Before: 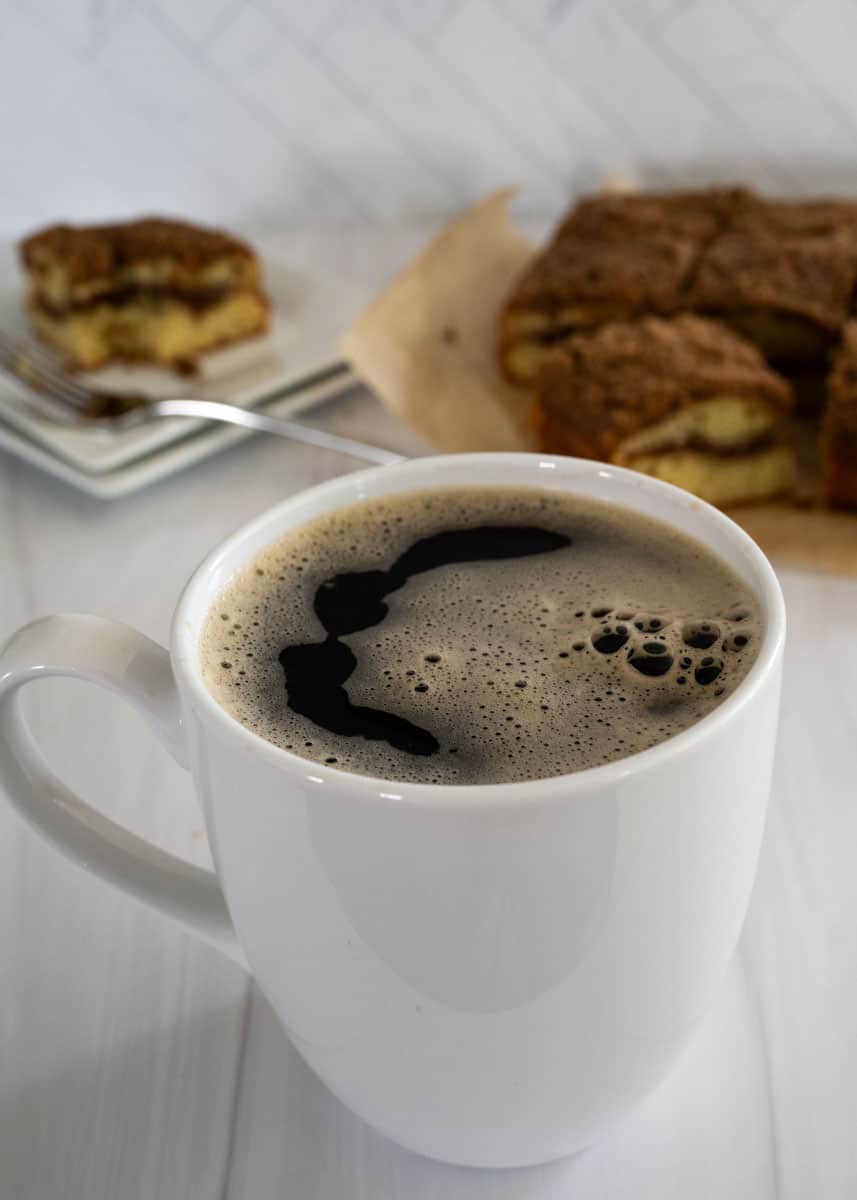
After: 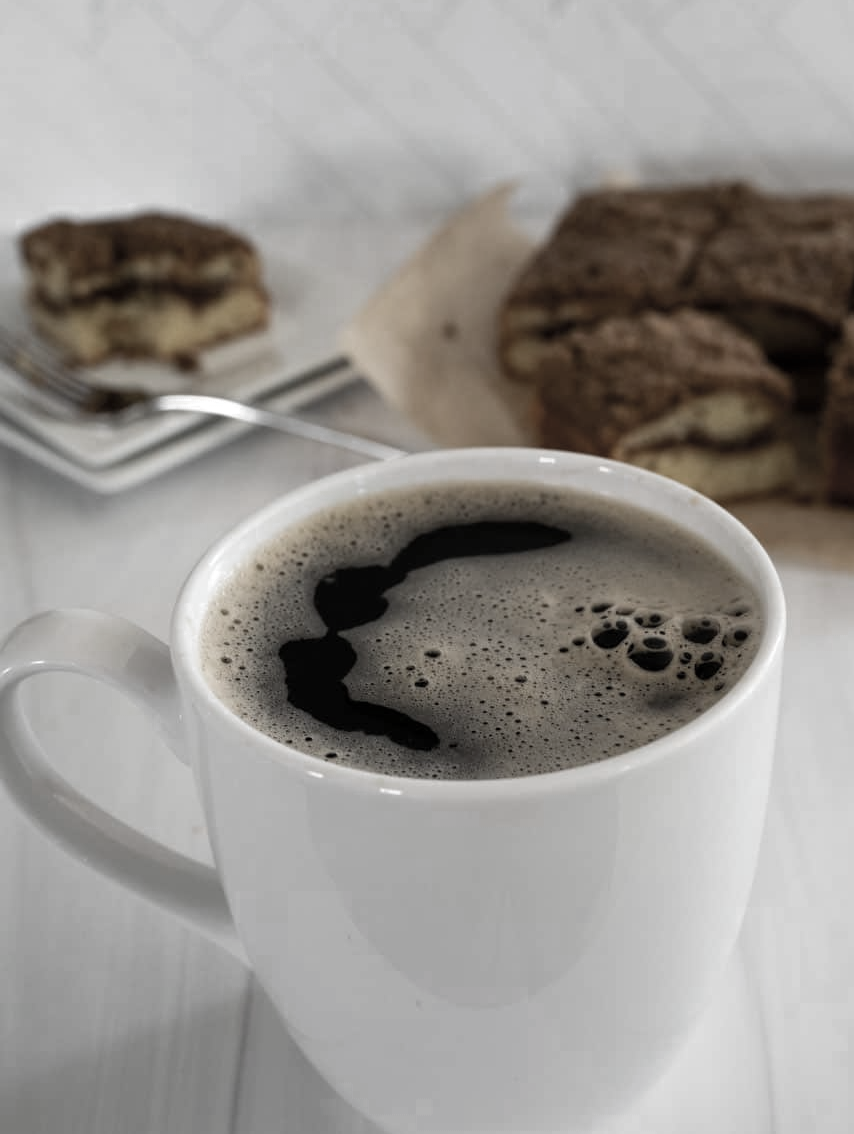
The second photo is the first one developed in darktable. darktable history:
white balance: emerald 1
color zones: curves: ch0 [(0, 0.613) (0.01, 0.613) (0.245, 0.448) (0.498, 0.529) (0.642, 0.665) (0.879, 0.777) (0.99, 0.613)]; ch1 [(0, 0.035) (0.121, 0.189) (0.259, 0.197) (0.415, 0.061) (0.589, 0.022) (0.732, 0.022) (0.857, 0.026) (0.991, 0.053)]
crop: top 0.448%, right 0.264%, bottom 5.045%
